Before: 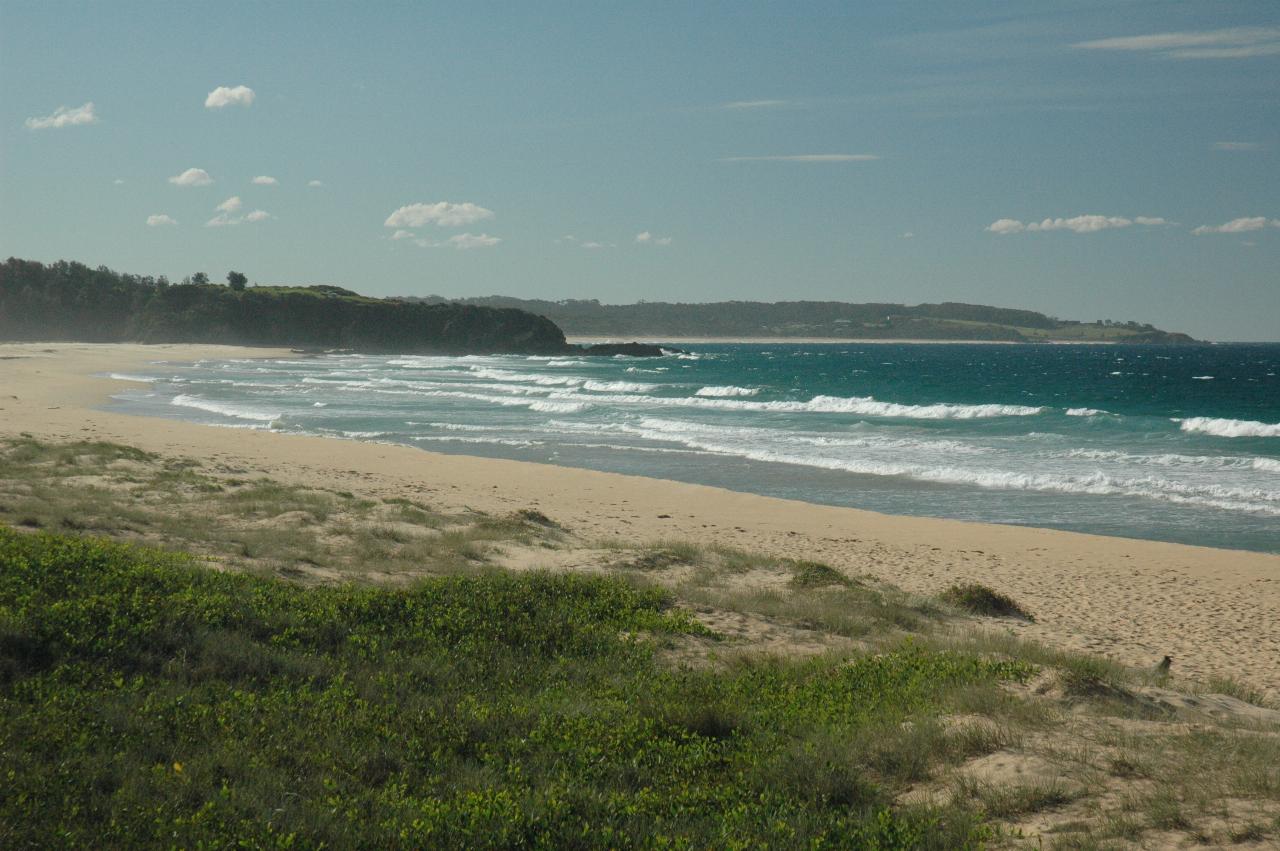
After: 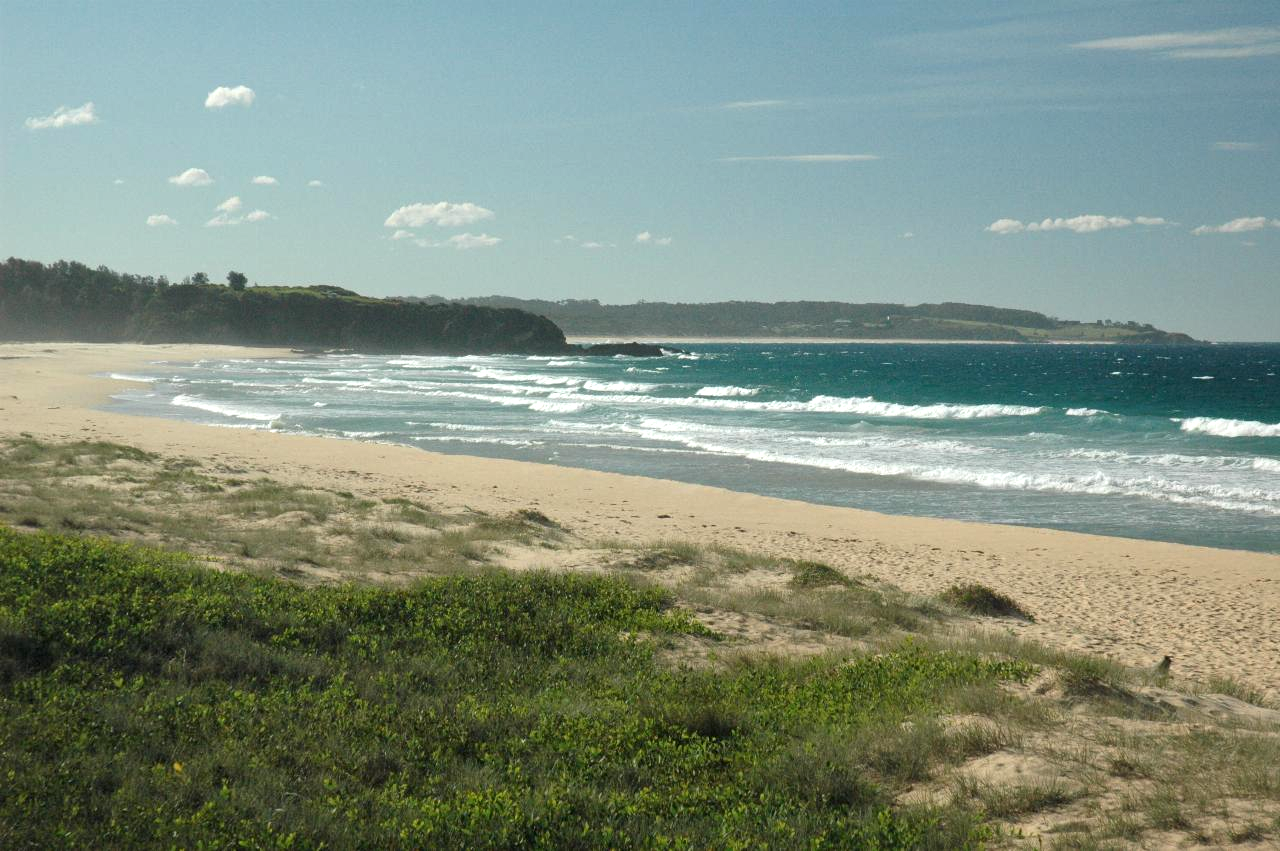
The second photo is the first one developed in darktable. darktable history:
exposure: black level correction 0.001, exposure 0.498 EV, compensate highlight preservation false
local contrast: mode bilateral grid, contrast 20, coarseness 51, detail 120%, midtone range 0.2
